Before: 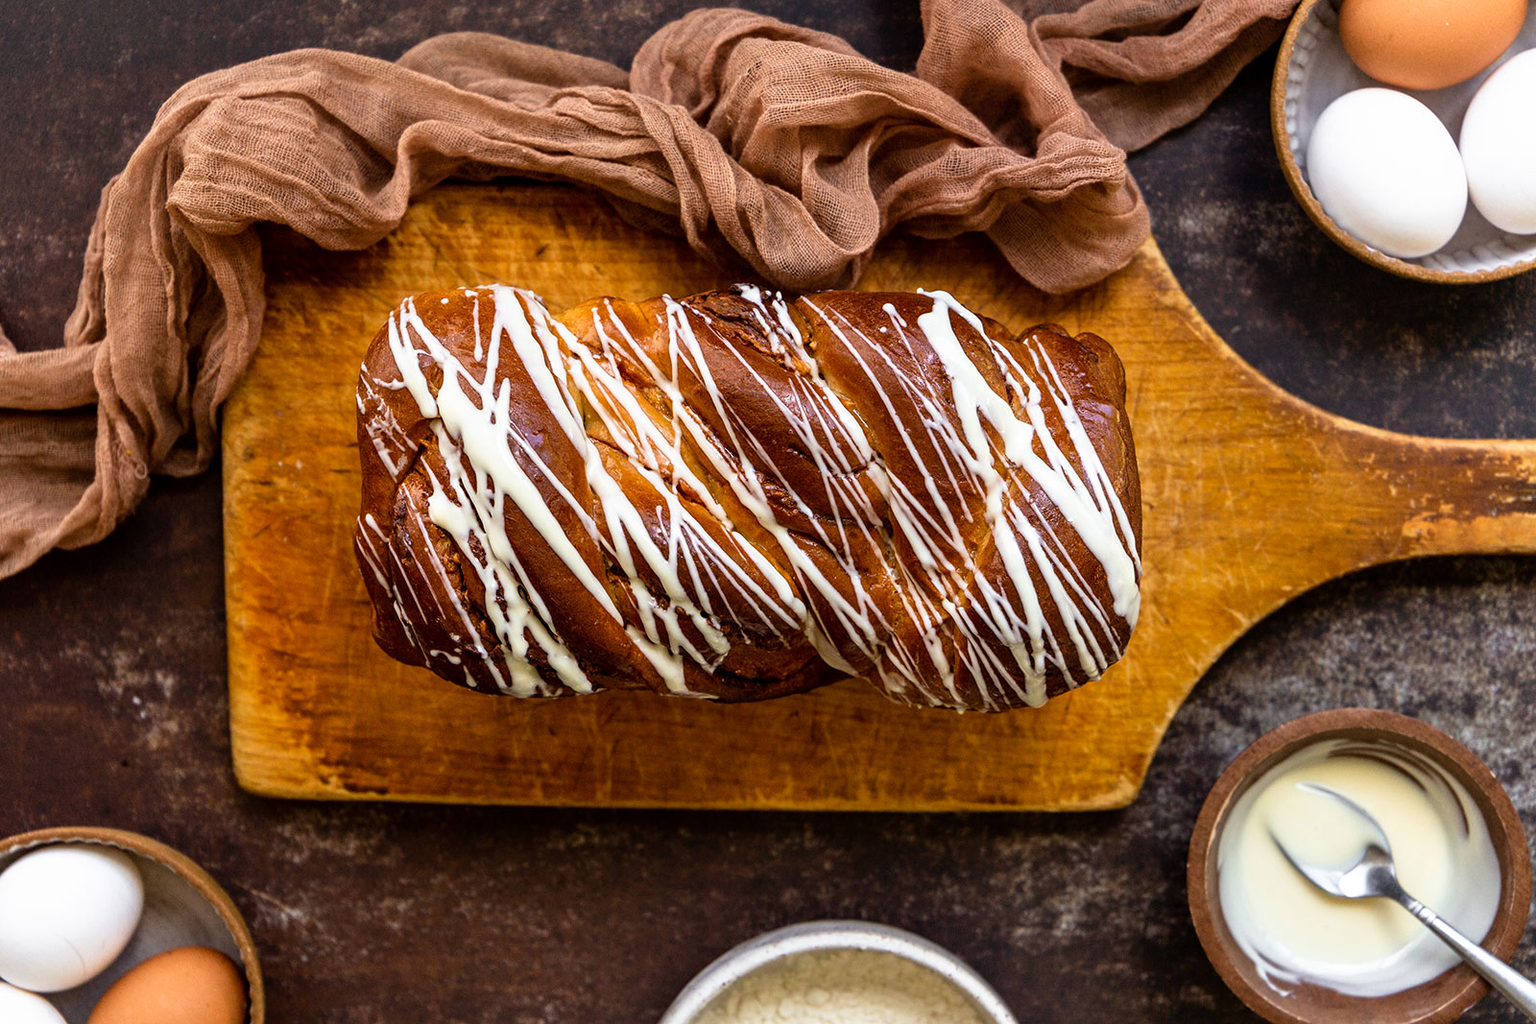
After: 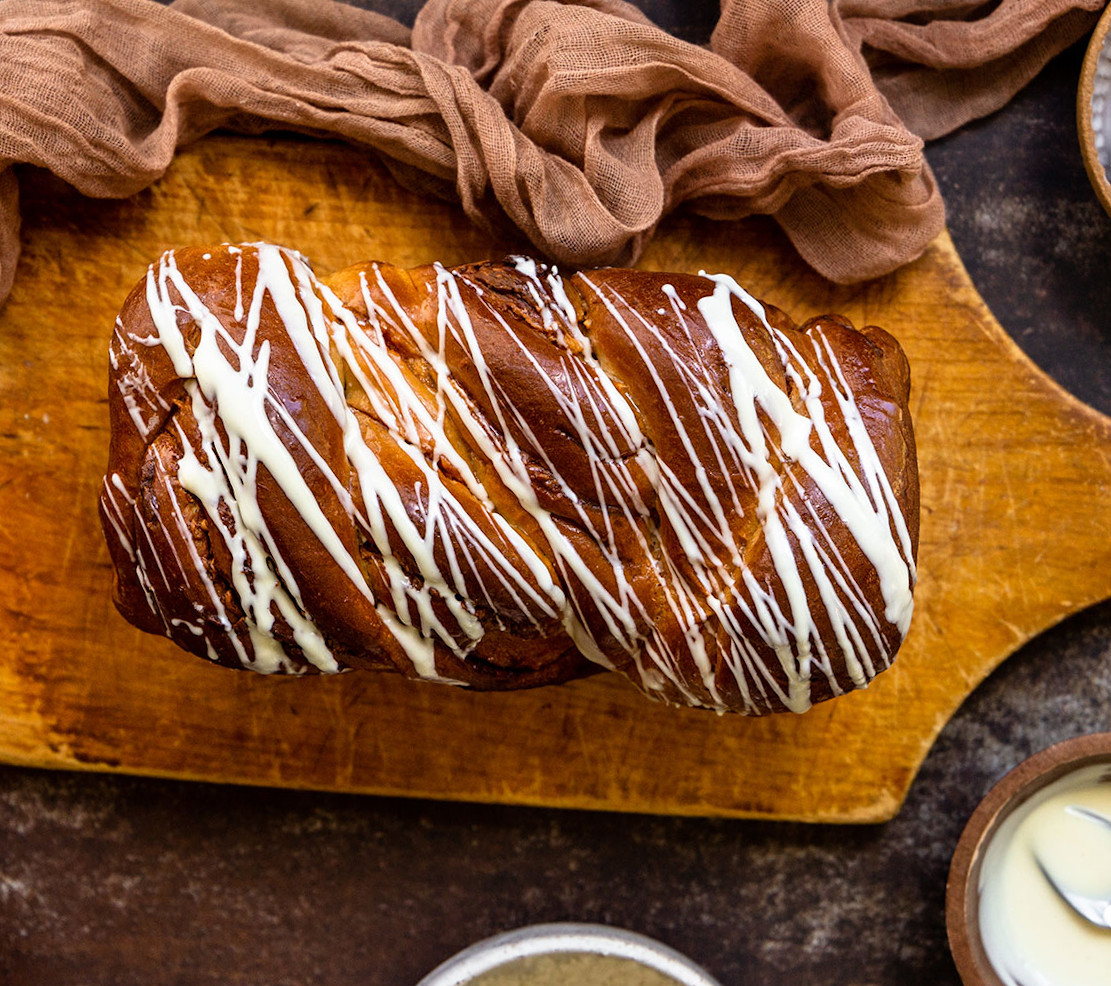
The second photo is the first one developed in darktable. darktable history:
crop and rotate: angle -3.14°, left 14.177%, top 0.022%, right 10.764%, bottom 0.067%
